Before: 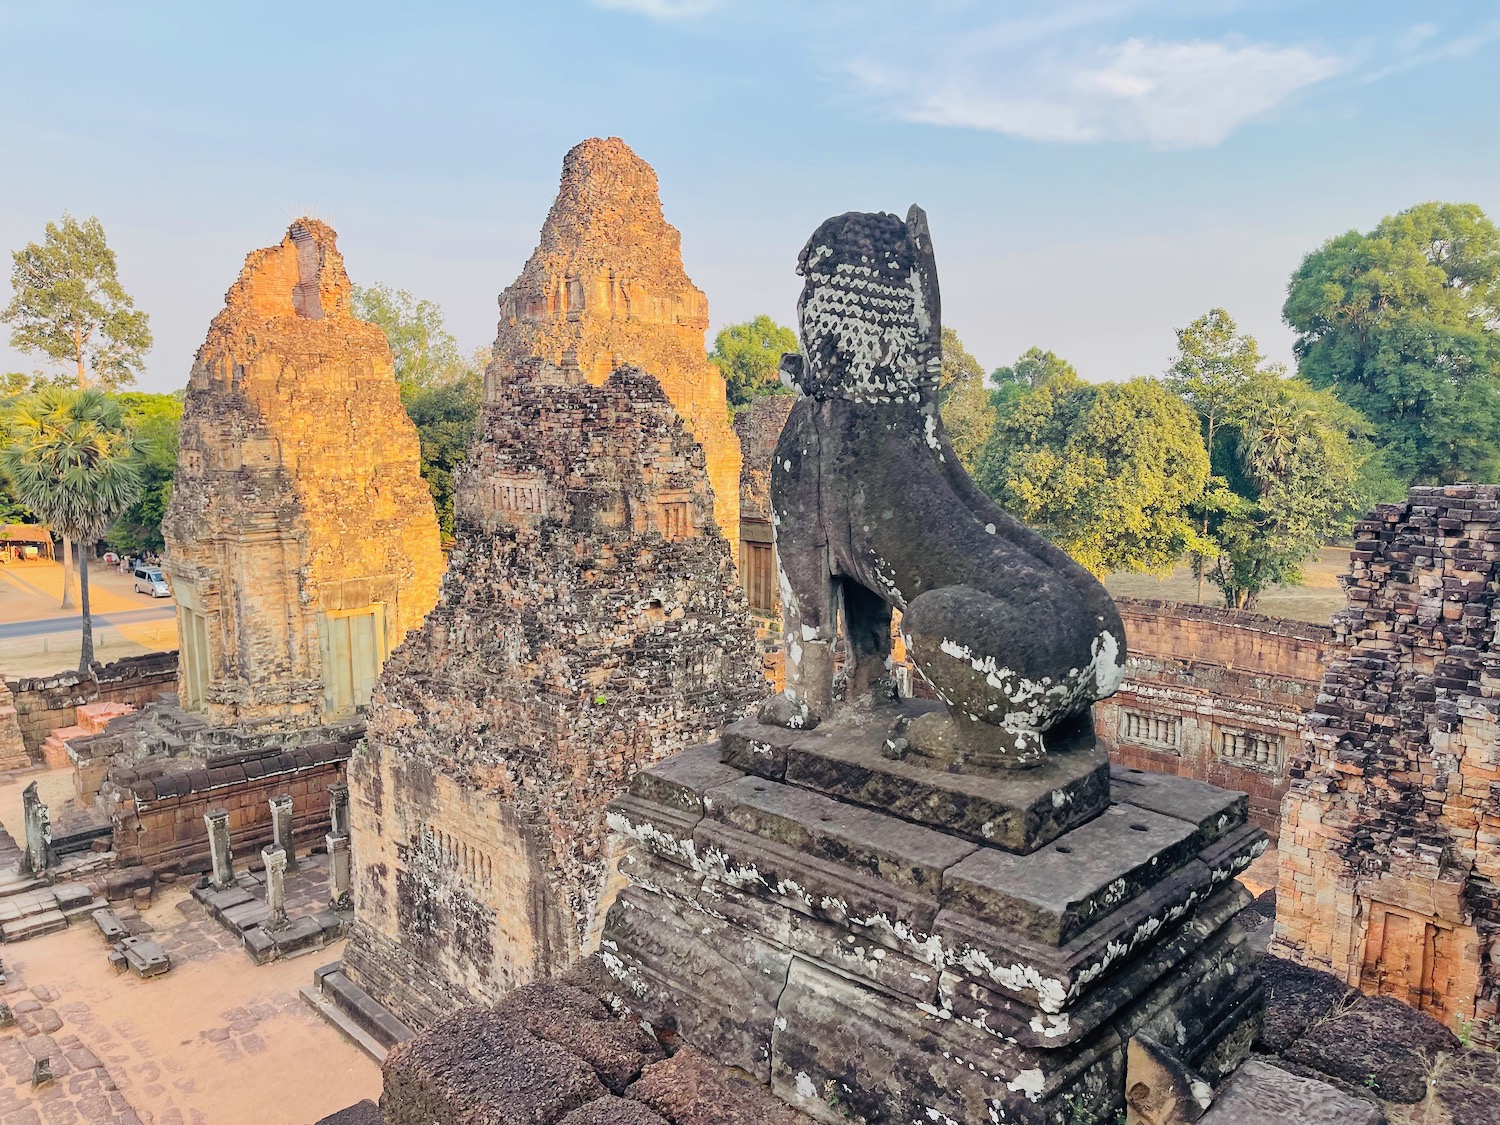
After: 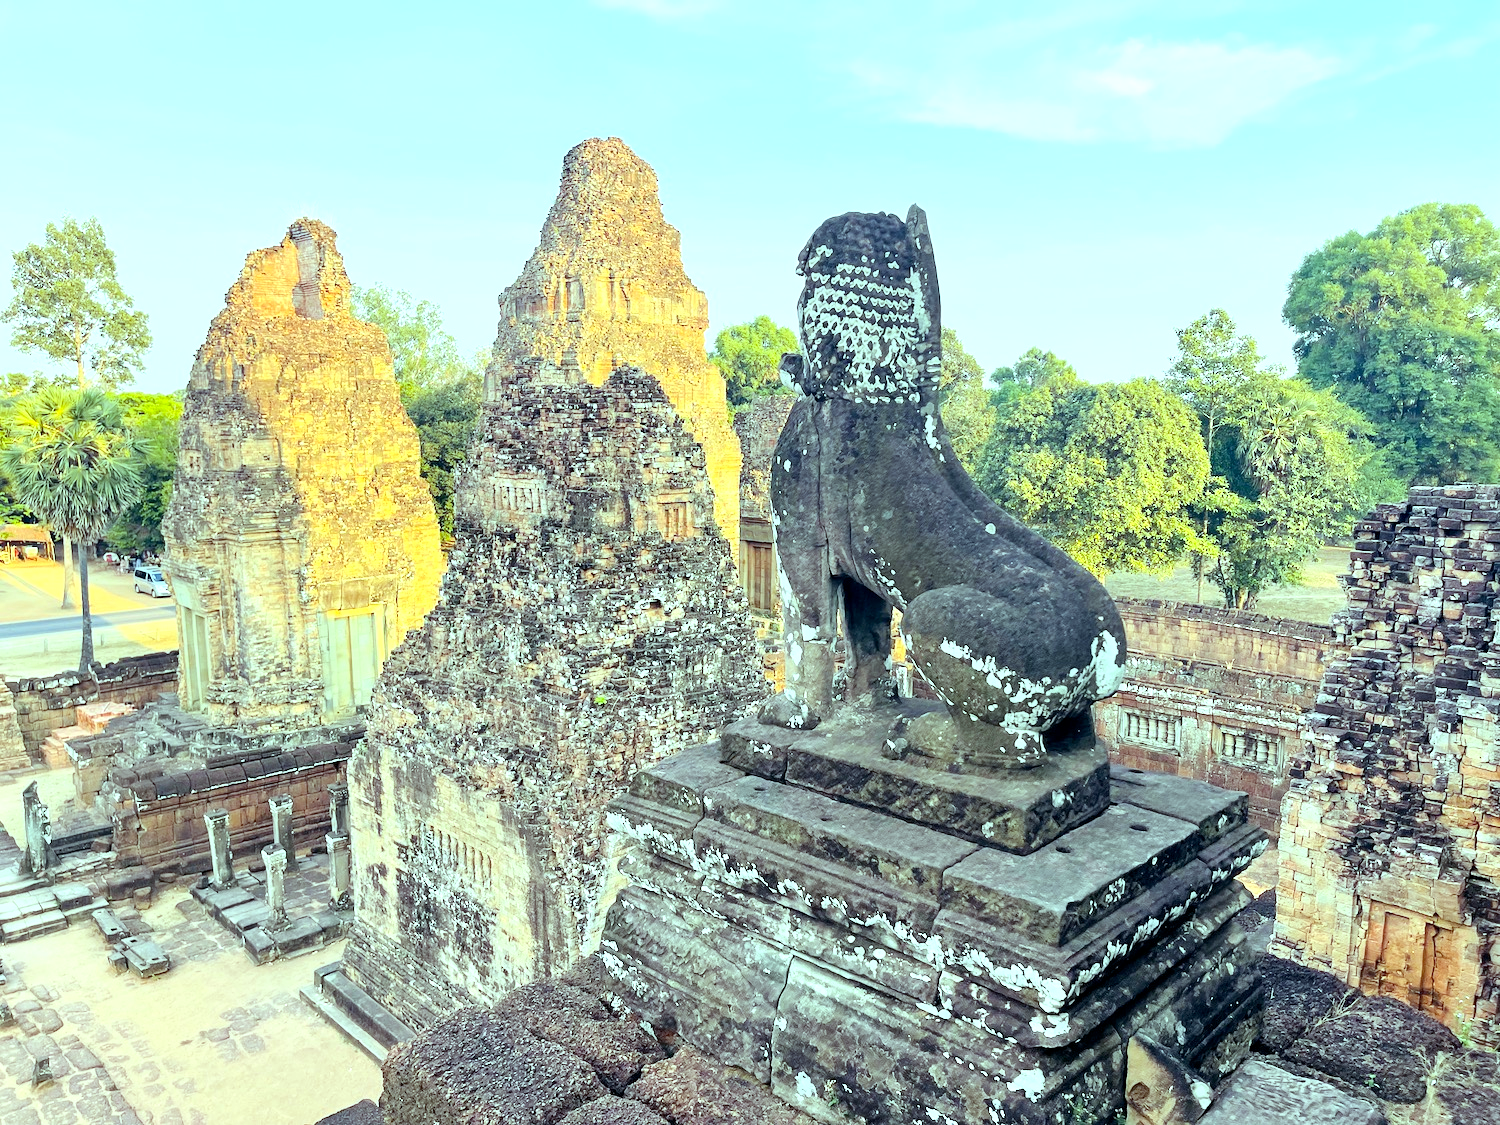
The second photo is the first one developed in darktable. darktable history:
color balance: mode lift, gamma, gain (sRGB), lift [0.997, 0.979, 1.021, 1.011], gamma [1, 1.084, 0.916, 0.998], gain [1, 0.87, 1.13, 1.101], contrast 4.55%, contrast fulcrum 38.24%, output saturation 104.09%
exposure: exposure 0.6 EV, compensate highlight preservation false
